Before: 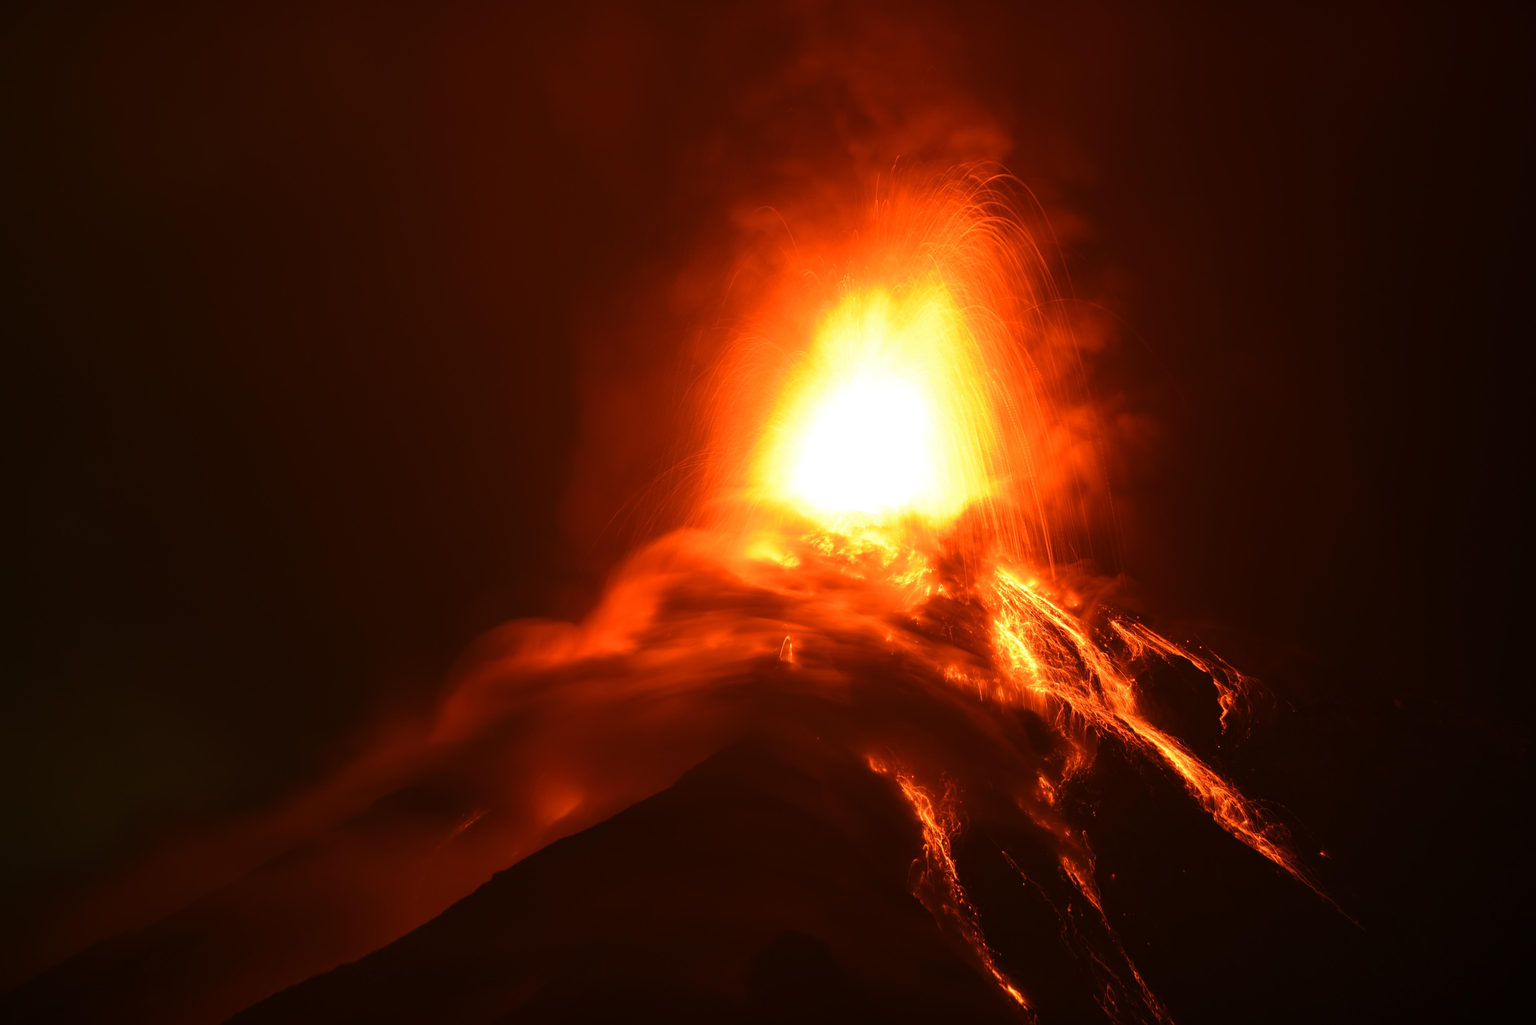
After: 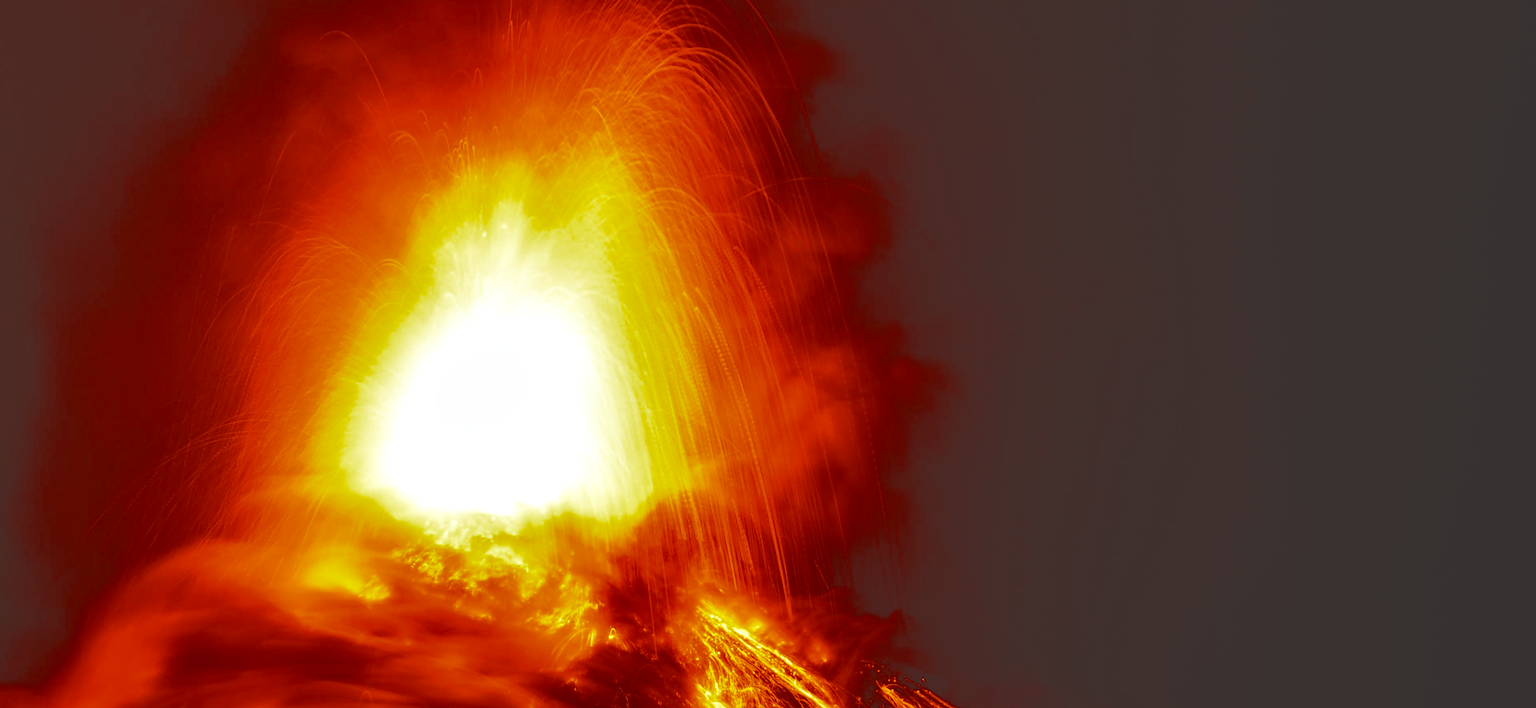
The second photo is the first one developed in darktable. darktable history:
sharpen: on, module defaults
crop: left 36.017%, top 18.237%, right 0.602%, bottom 37.943%
local contrast: detail 130%
exposure: black level correction -0.032, compensate highlight preservation false
color balance rgb: perceptual saturation grading › global saturation 30.828%, perceptual brilliance grading › global brilliance 1.276%, perceptual brilliance grading › highlights -3.721%, global vibrance 0.9%, saturation formula JzAzBz (2021)
